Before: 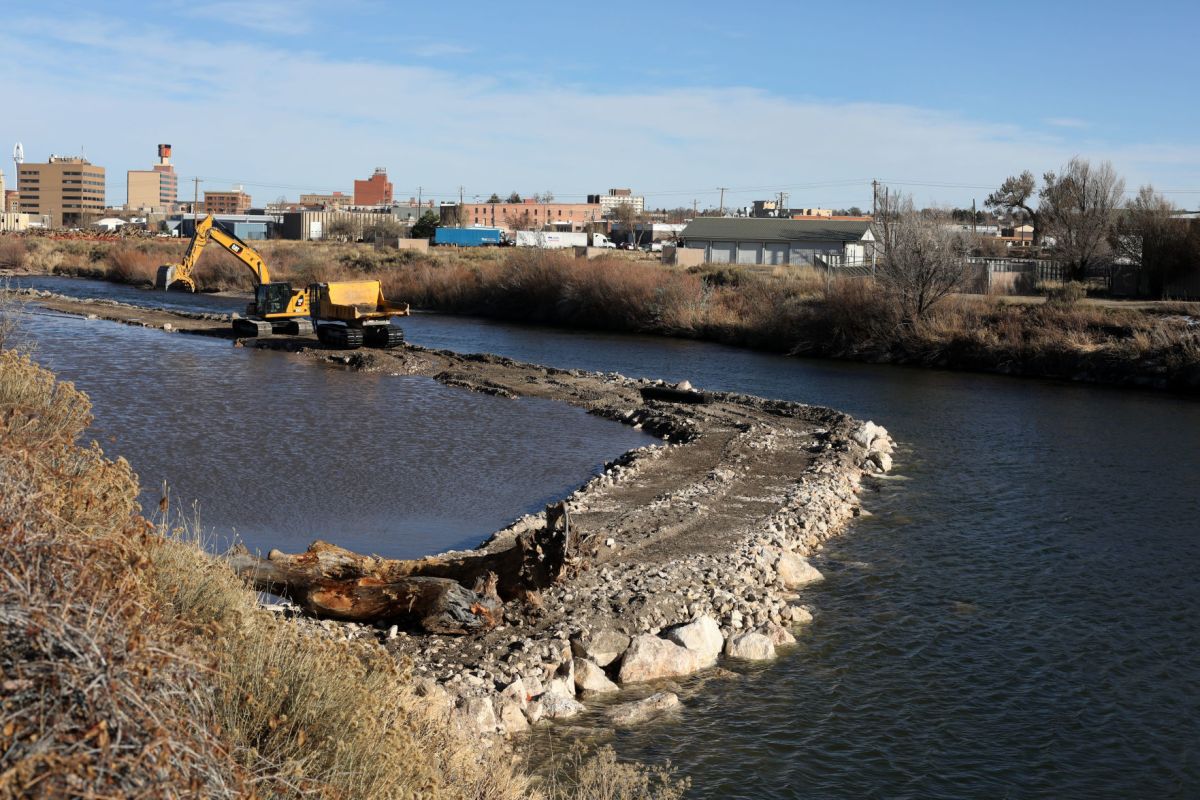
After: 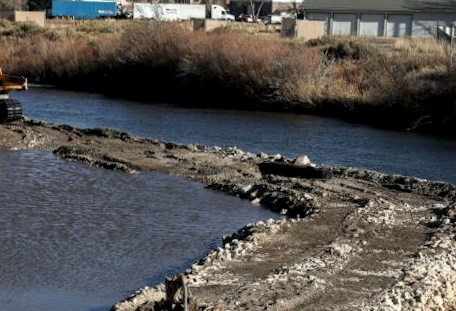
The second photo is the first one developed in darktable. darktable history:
tone equalizer: on, module defaults
local contrast: detail 130%
rotate and perspective: rotation 0.074°, lens shift (vertical) 0.096, lens shift (horizontal) -0.041, crop left 0.043, crop right 0.952, crop top 0.024, crop bottom 0.979
crop: left 30%, top 30%, right 30%, bottom 30%
white balance: red 0.978, blue 0.999
